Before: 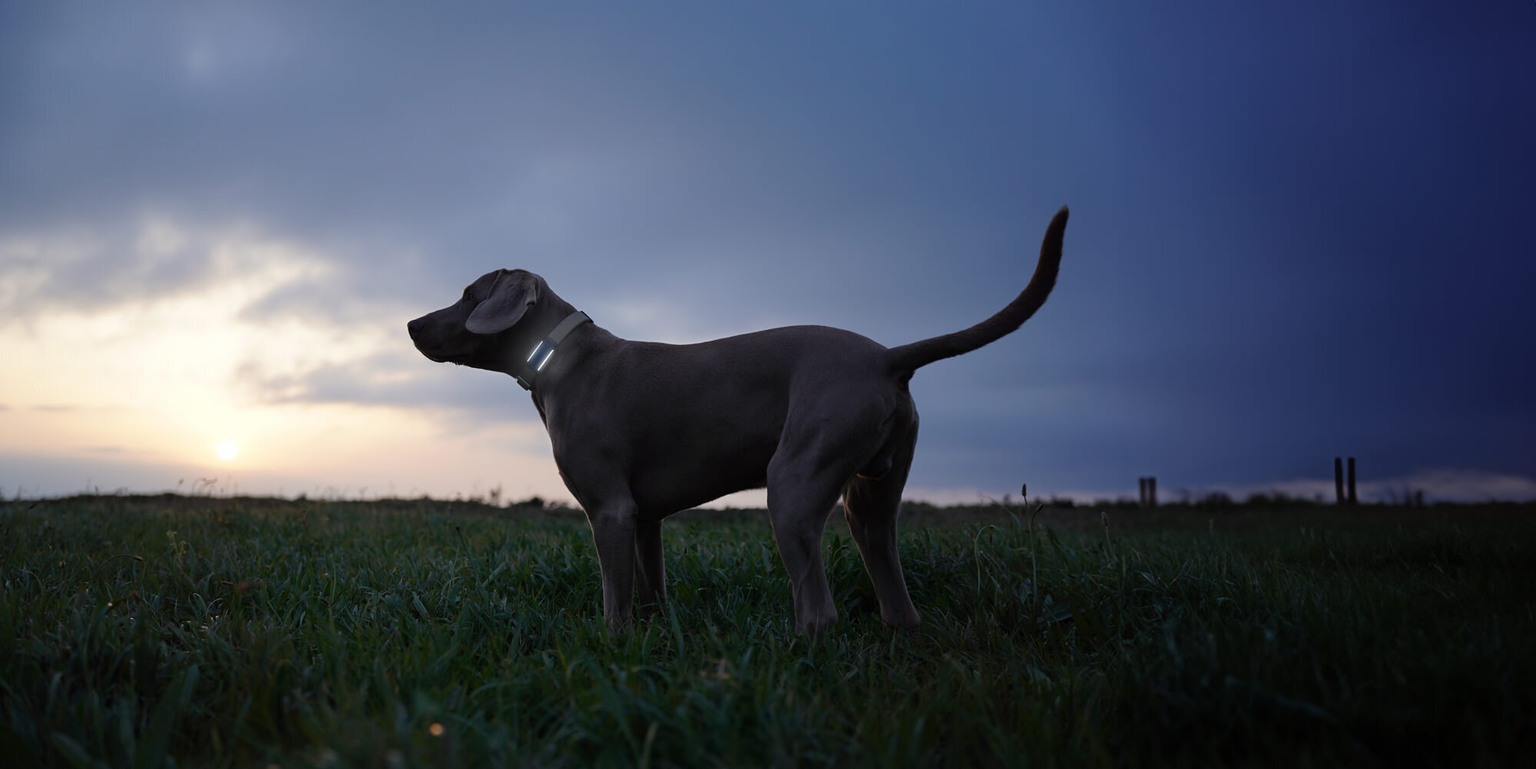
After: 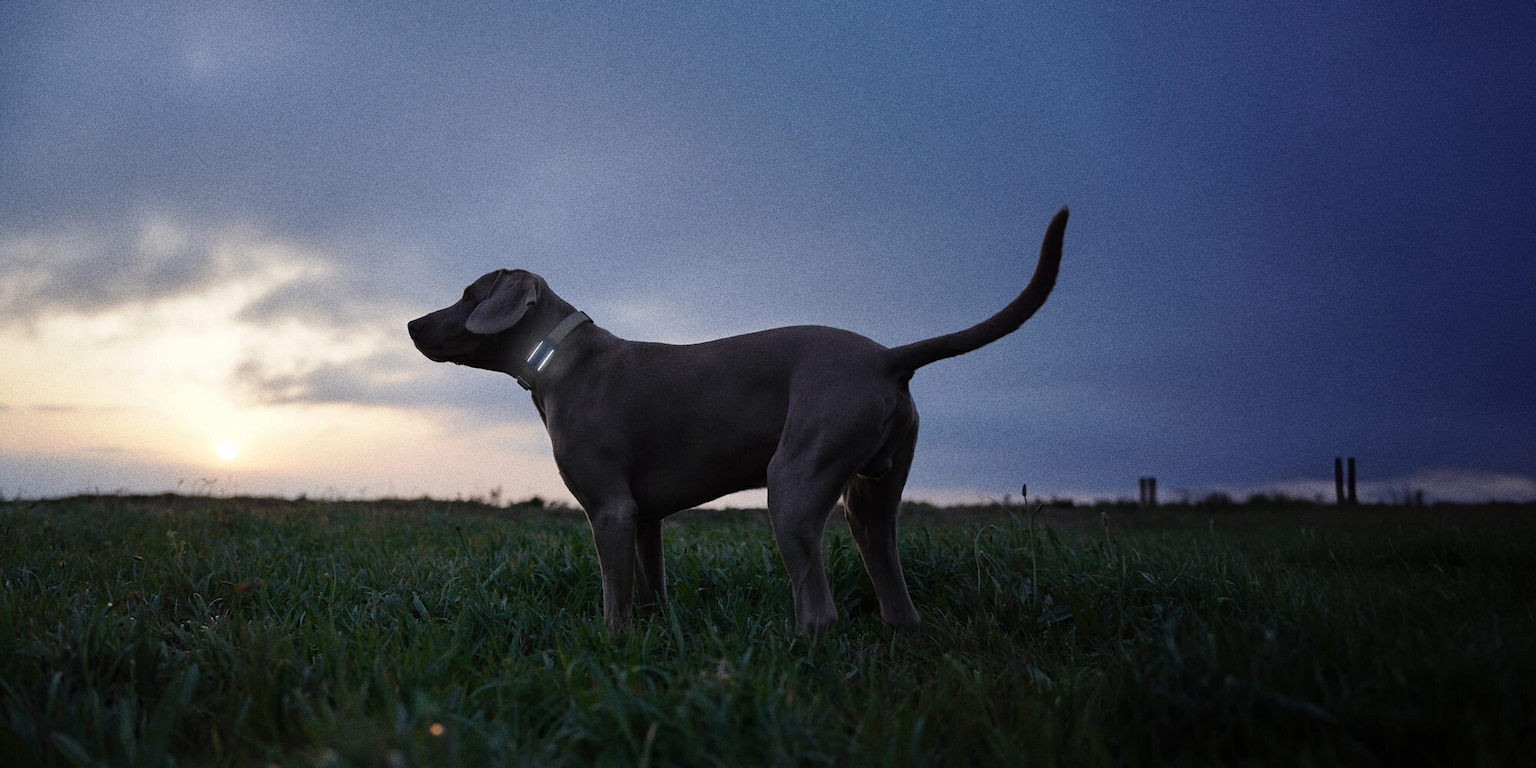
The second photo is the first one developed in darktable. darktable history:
shadows and highlights: radius 108.52, shadows 23.73, highlights -59.32, low approximation 0.01, soften with gaussian
grain: coarseness 0.09 ISO, strength 40%
